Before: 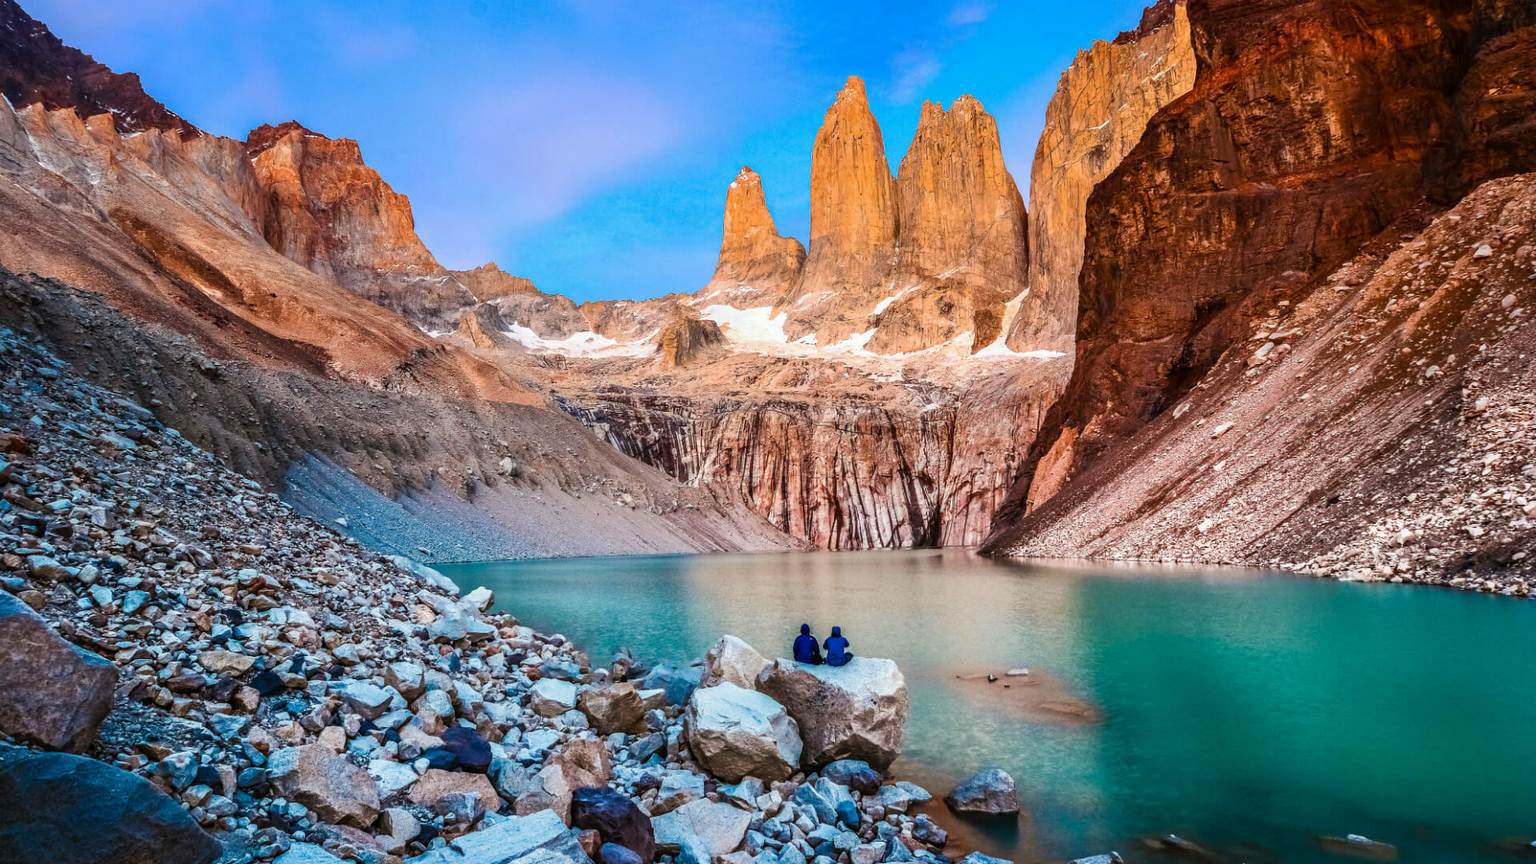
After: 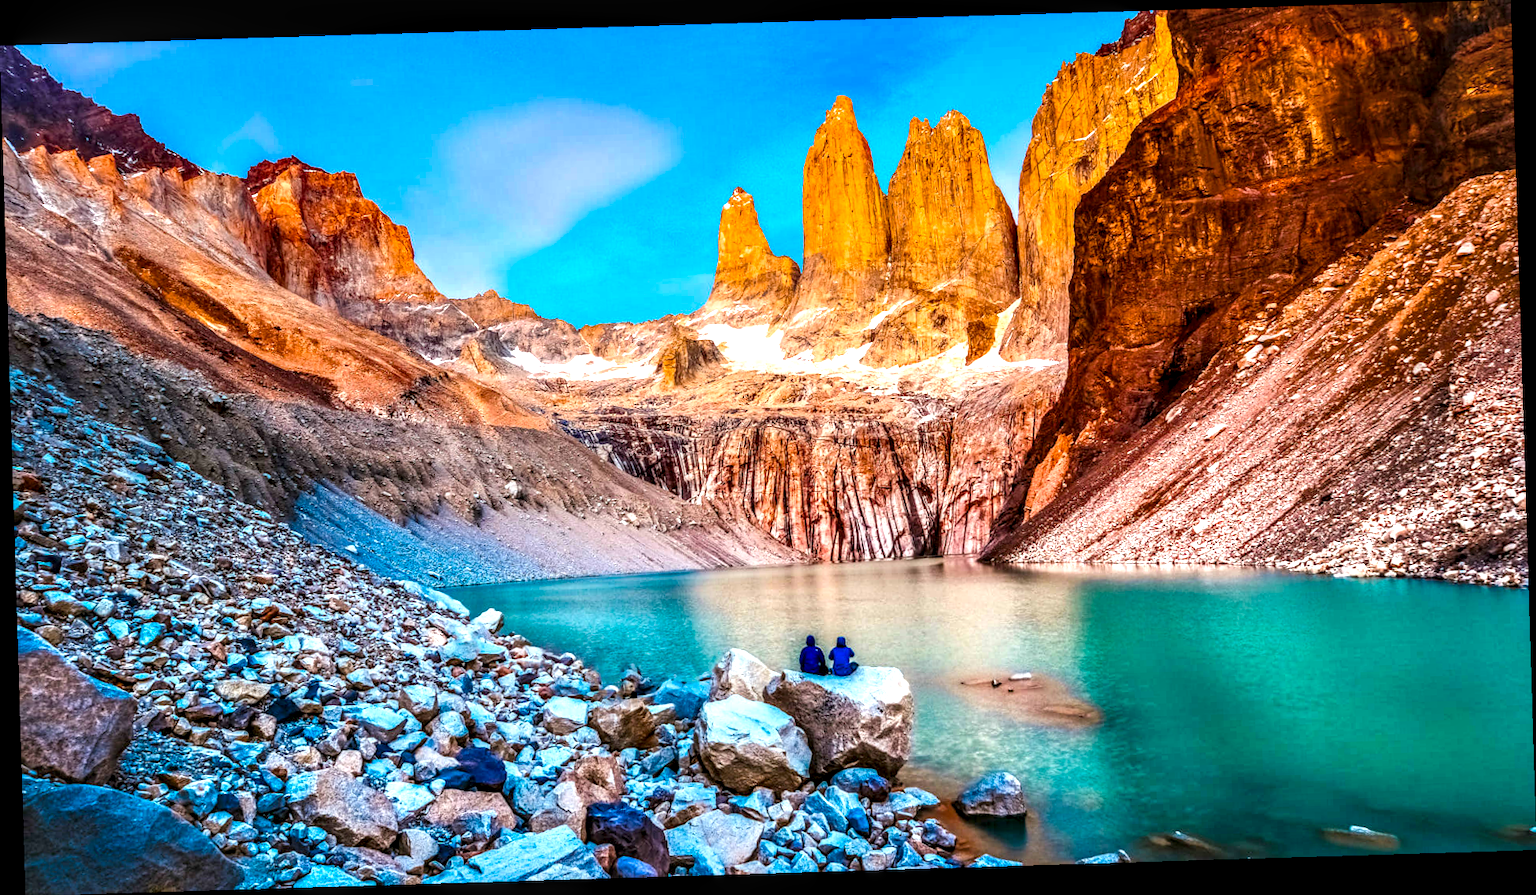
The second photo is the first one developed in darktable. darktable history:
exposure: black level correction 0, exposure 0.7 EV, compensate exposure bias true, compensate highlight preservation false
rotate and perspective: rotation -1.75°, automatic cropping off
color balance rgb: linear chroma grading › global chroma 10%, perceptual saturation grading › global saturation 30%, global vibrance 10%
local contrast: highlights 25%, detail 150%
